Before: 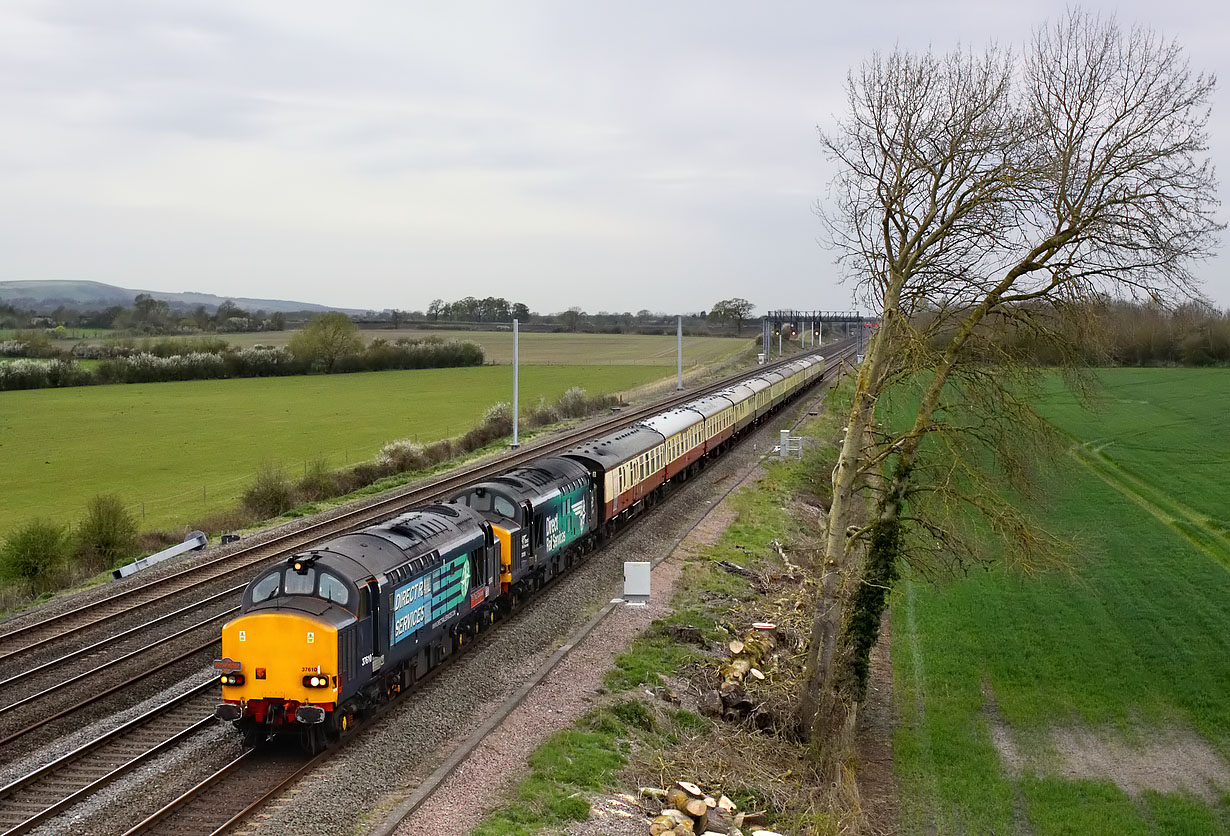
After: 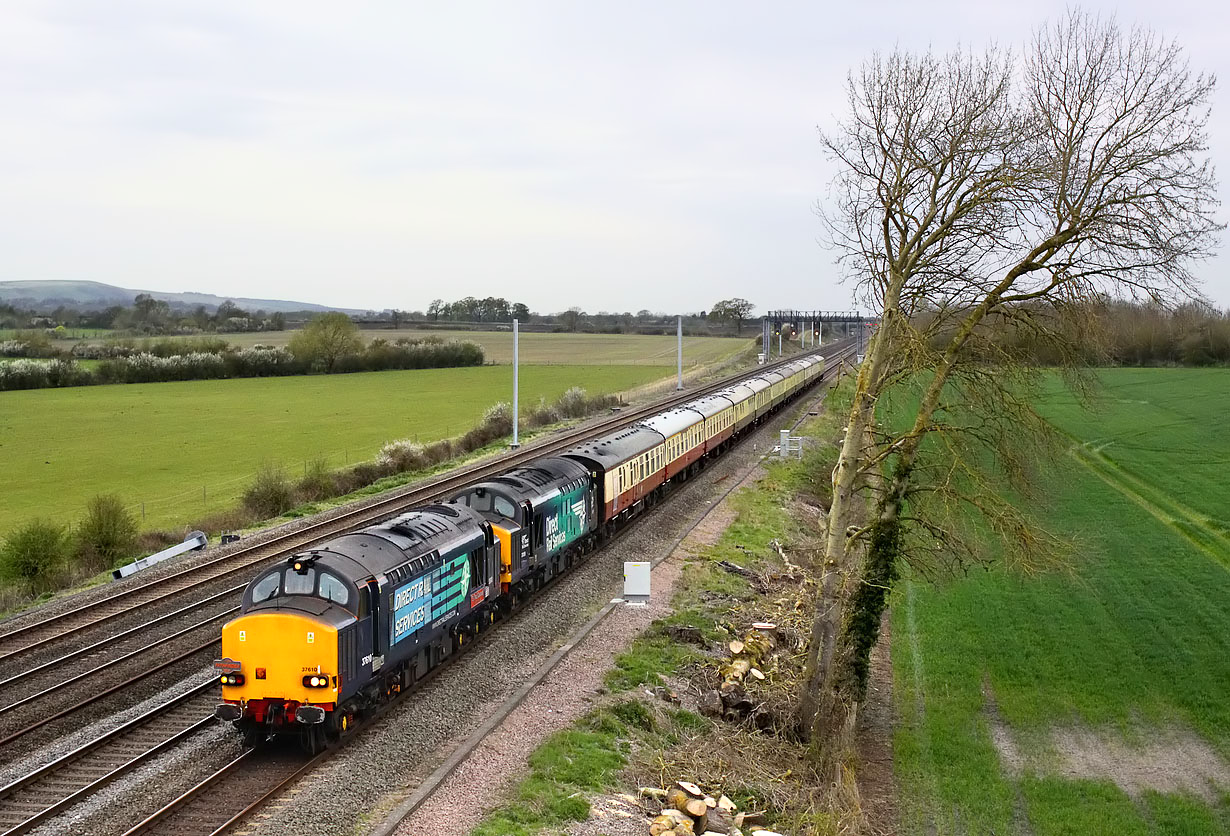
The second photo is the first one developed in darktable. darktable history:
base curve: curves: ch0 [(0, 0) (0.666, 0.806) (1, 1)]
